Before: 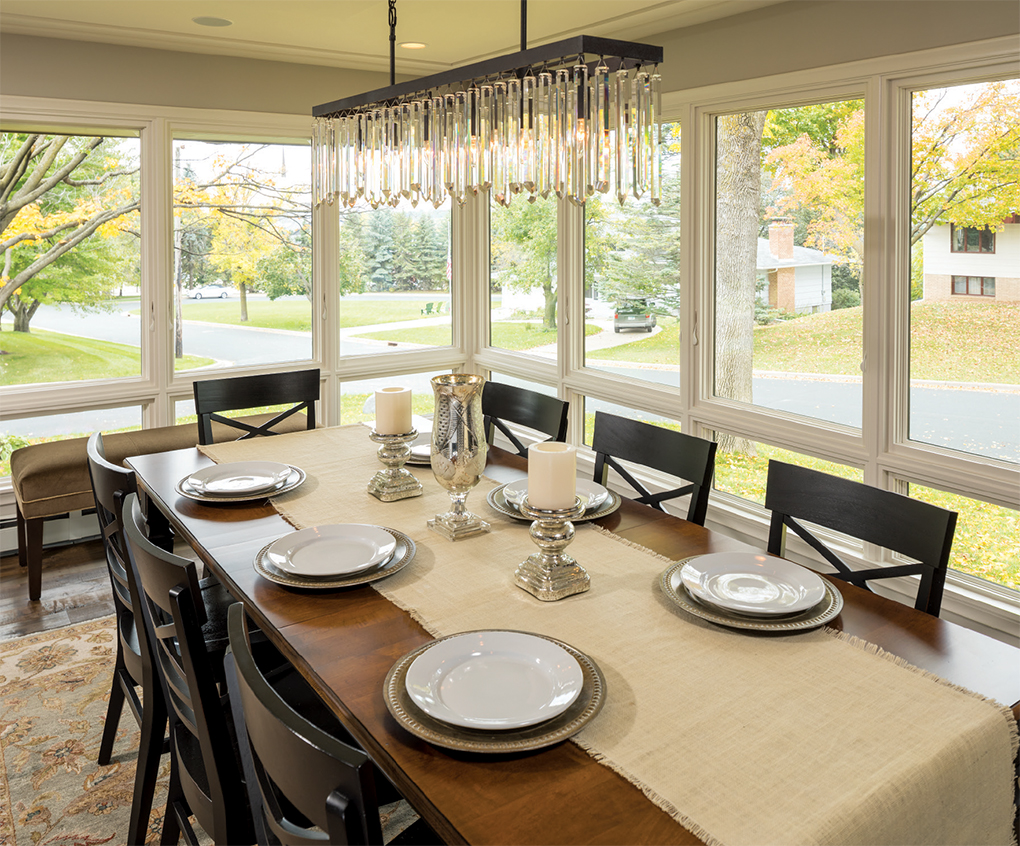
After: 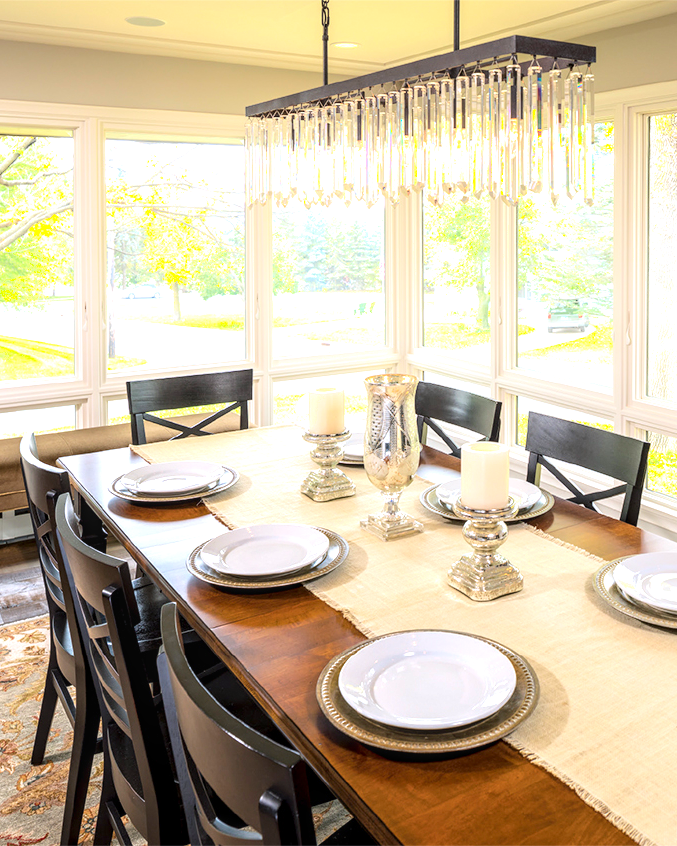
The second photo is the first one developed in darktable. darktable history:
exposure: exposure 0.774 EV, compensate highlight preservation false
contrast brightness saturation: brightness -0.018, saturation 0.342
color calibration: output R [1.003, 0.027, -0.041, 0], output G [-0.018, 1.043, -0.038, 0], output B [0.071, -0.086, 1.017, 0], illuminant as shot in camera, x 0.358, y 0.373, temperature 4628.91 K
local contrast: on, module defaults
crop and rotate: left 6.633%, right 26.908%
shadows and highlights: shadows -23.31, highlights 45.8, soften with gaussian
